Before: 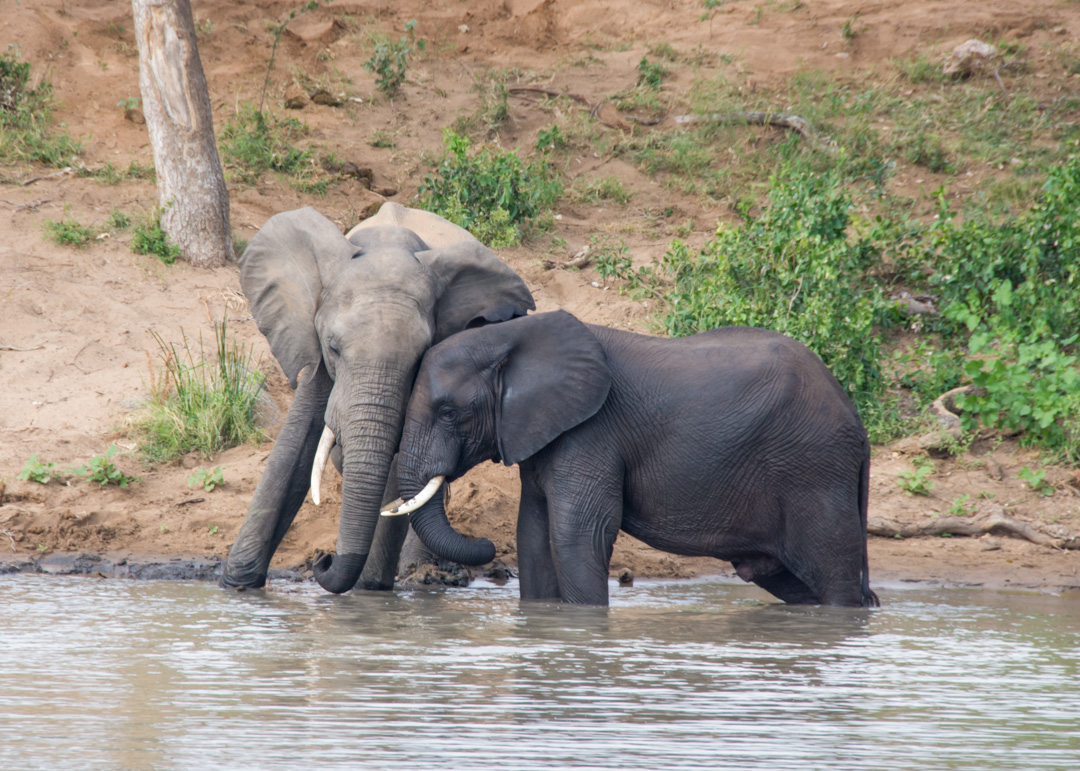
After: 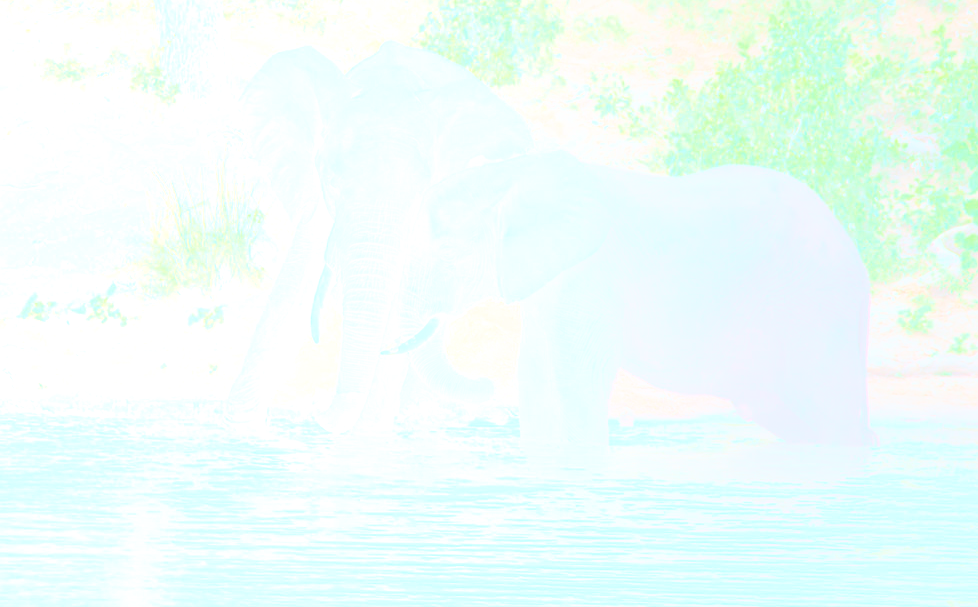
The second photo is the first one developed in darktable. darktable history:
sharpen: amount 0.2
bloom: size 85%, threshold 5%, strength 85%
crop: top 20.916%, right 9.437%, bottom 0.316%
color correction: highlights a* -10.69, highlights b* -19.19
